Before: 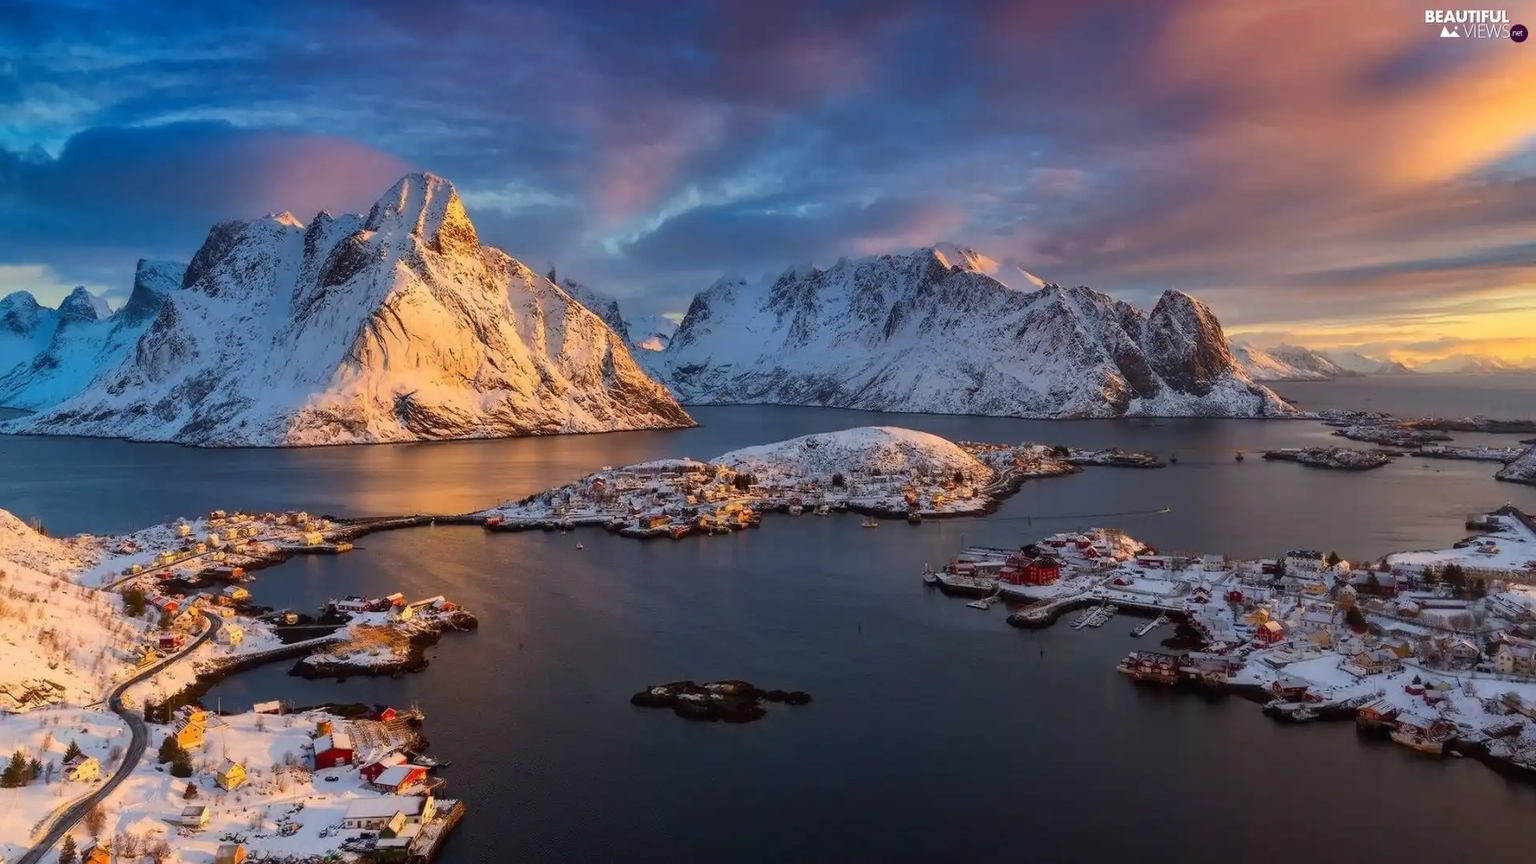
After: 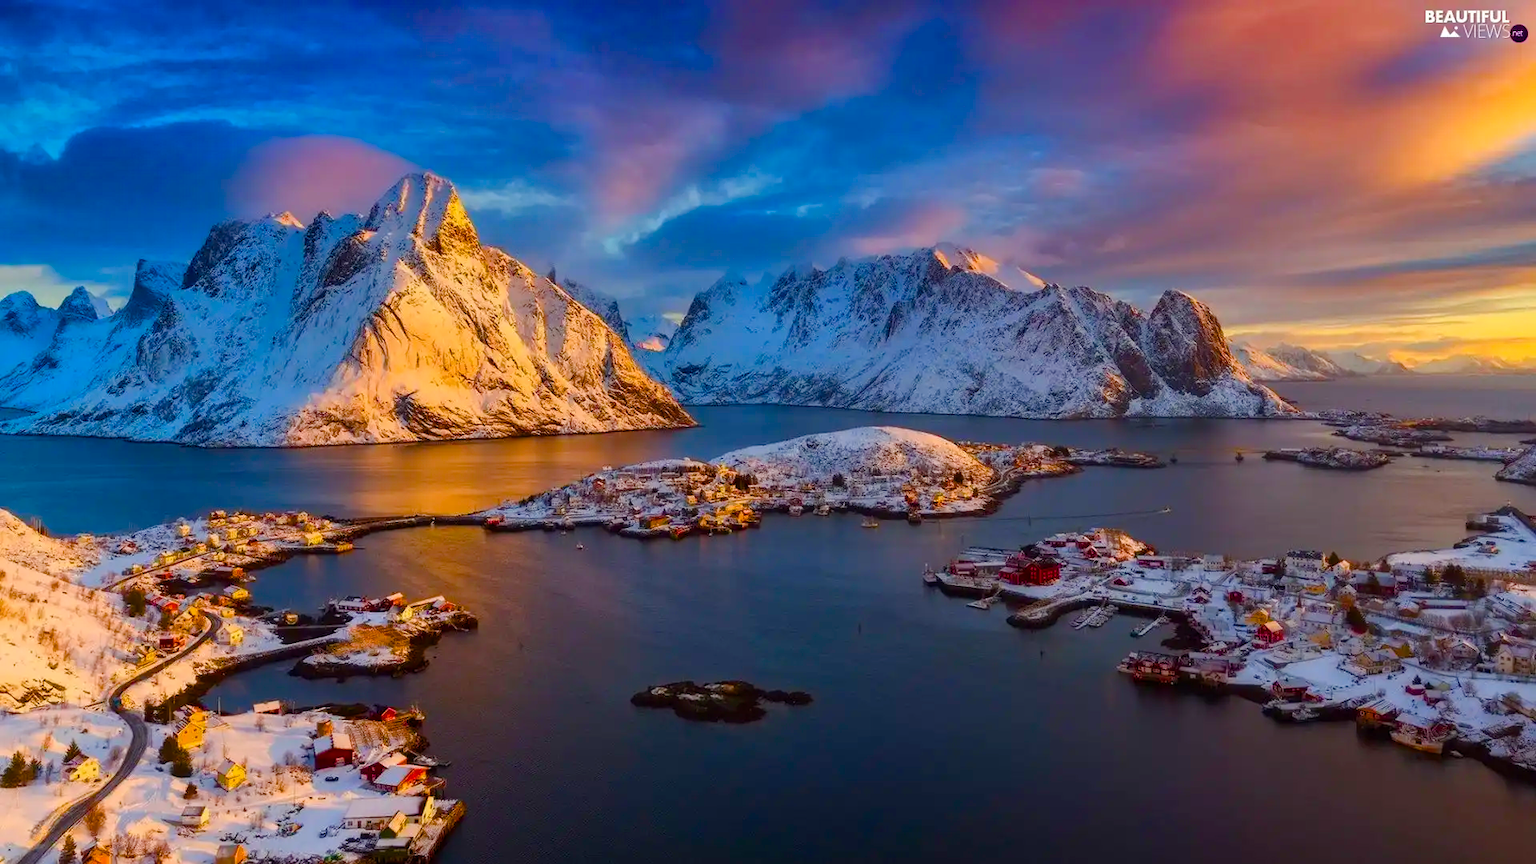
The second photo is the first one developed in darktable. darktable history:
color balance rgb: linear chroma grading › shadows 9.984%, linear chroma grading › highlights 9.889%, linear chroma grading › global chroma 14.747%, linear chroma grading › mid-tones 14.583%, perceptual saturation grading › global saturation 20%, perceptual saturation grading › highlights -25.324%, perceptual saturation grading › shadows 49.348%, global vibrance 2.816%
